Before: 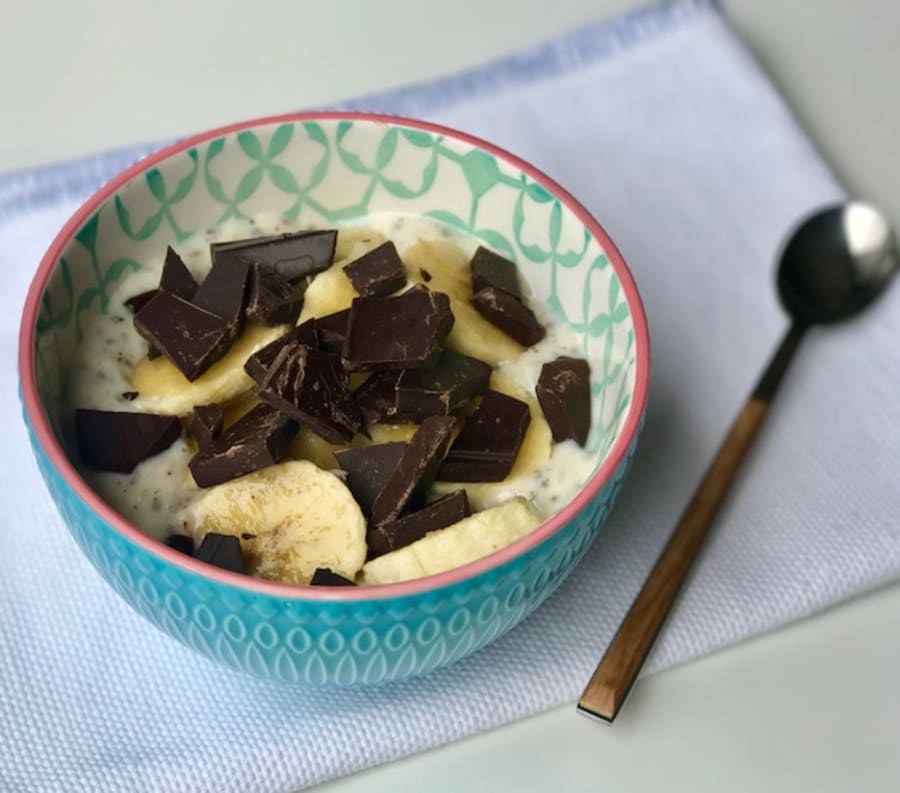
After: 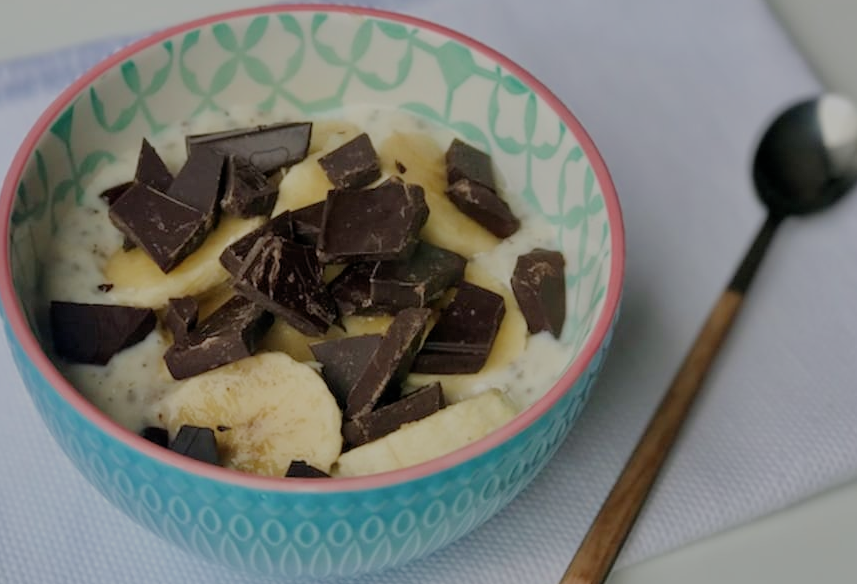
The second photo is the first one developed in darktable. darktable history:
crop and rotate: left 2.815%, top 13.661%, right 1.876%, bottom 12.671%
filmic rgb: middle gray luminance 2.69%, black relative exposure -9.96 EV, white relative exposure 7 EV, dynamic range scaling 9.49%, target black luminance 0%, hardness 3.16, latitude 44.18%, contrast 0.676, highlights saturation mix 3.85%, shadows ↔ highlights balance 13.1%
